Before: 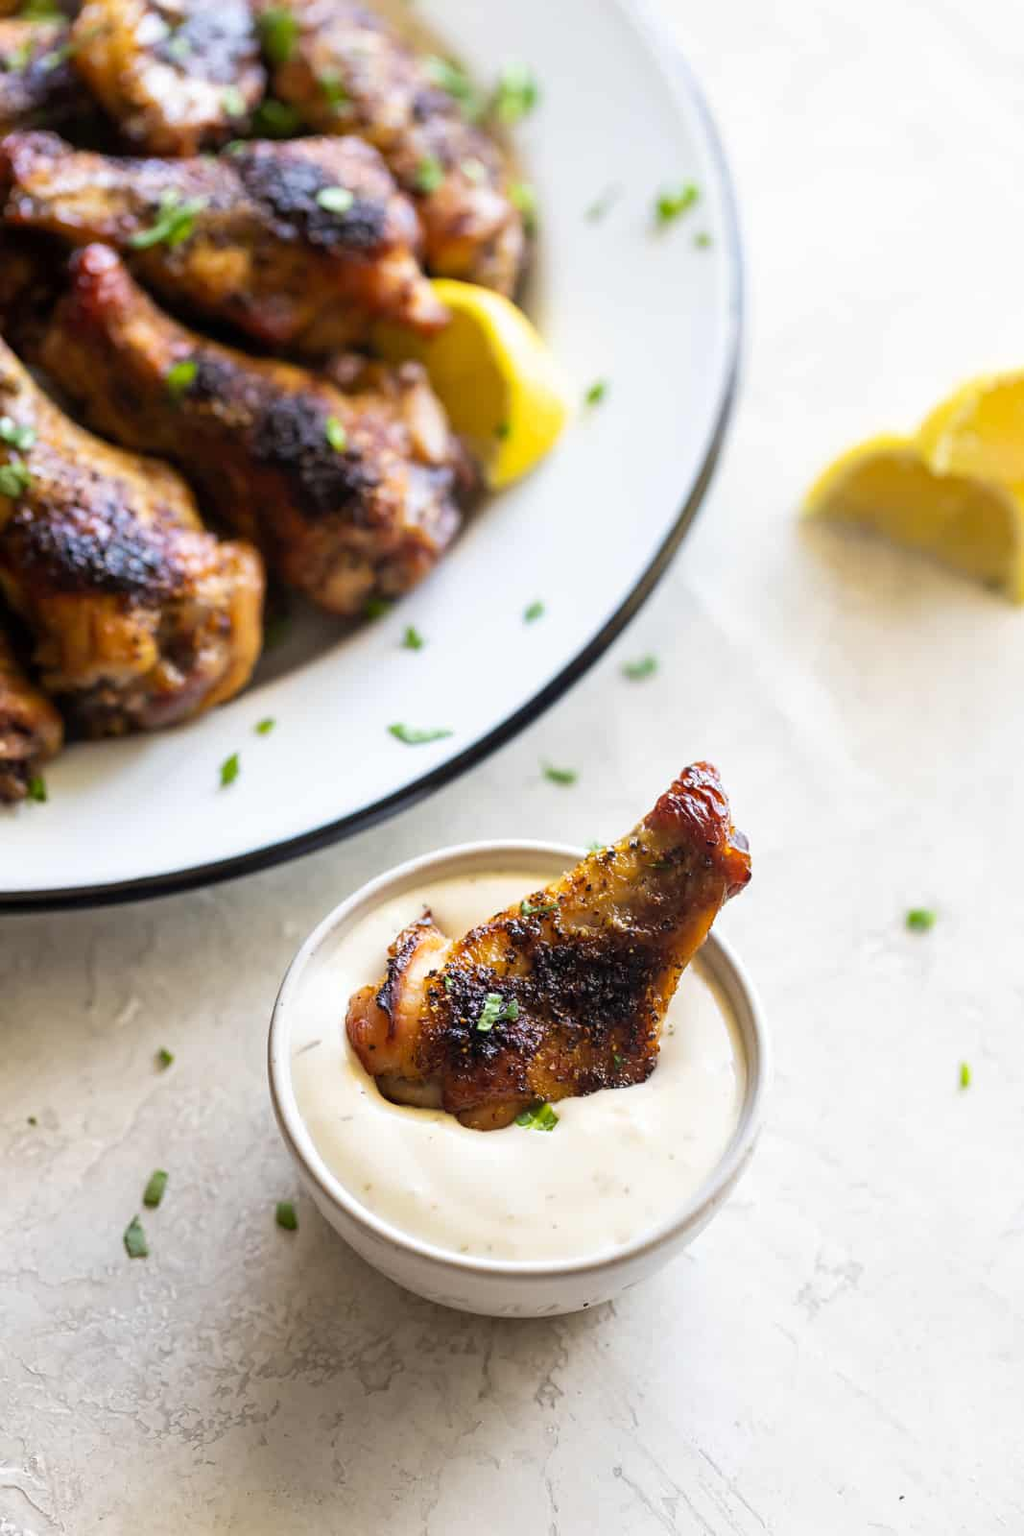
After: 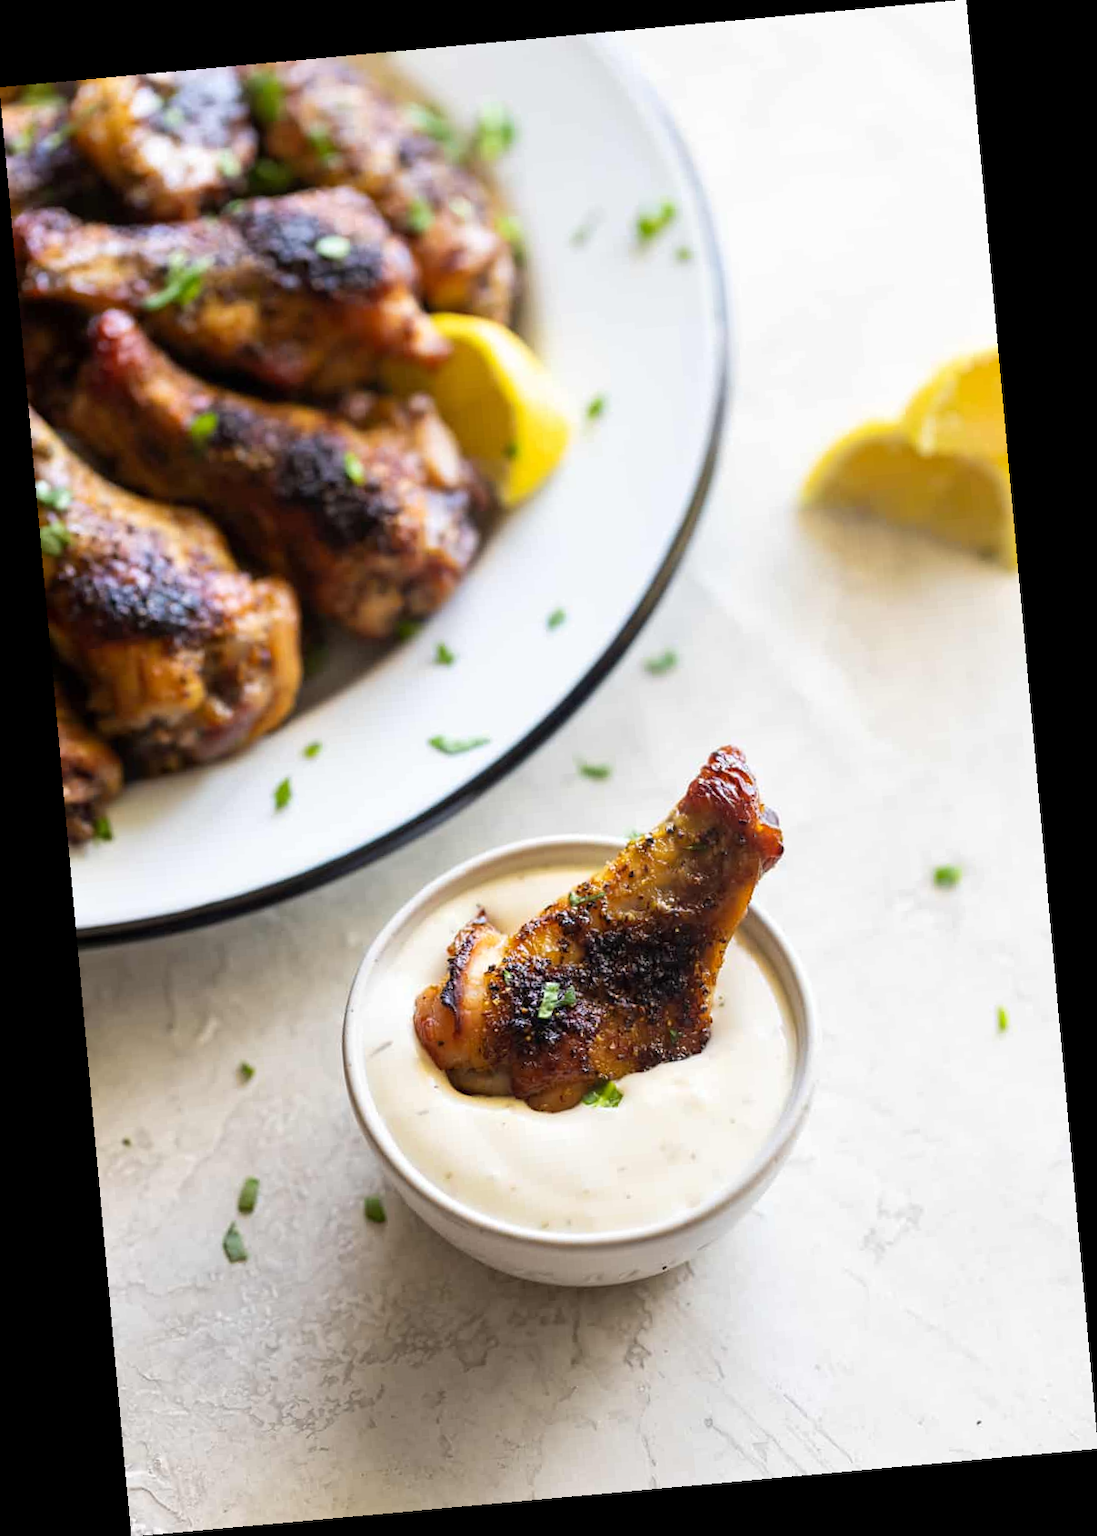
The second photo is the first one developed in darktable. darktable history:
rotate and perspective: rotation -5.2°, automatic cropping off
tone equalizer: on, module defaults
